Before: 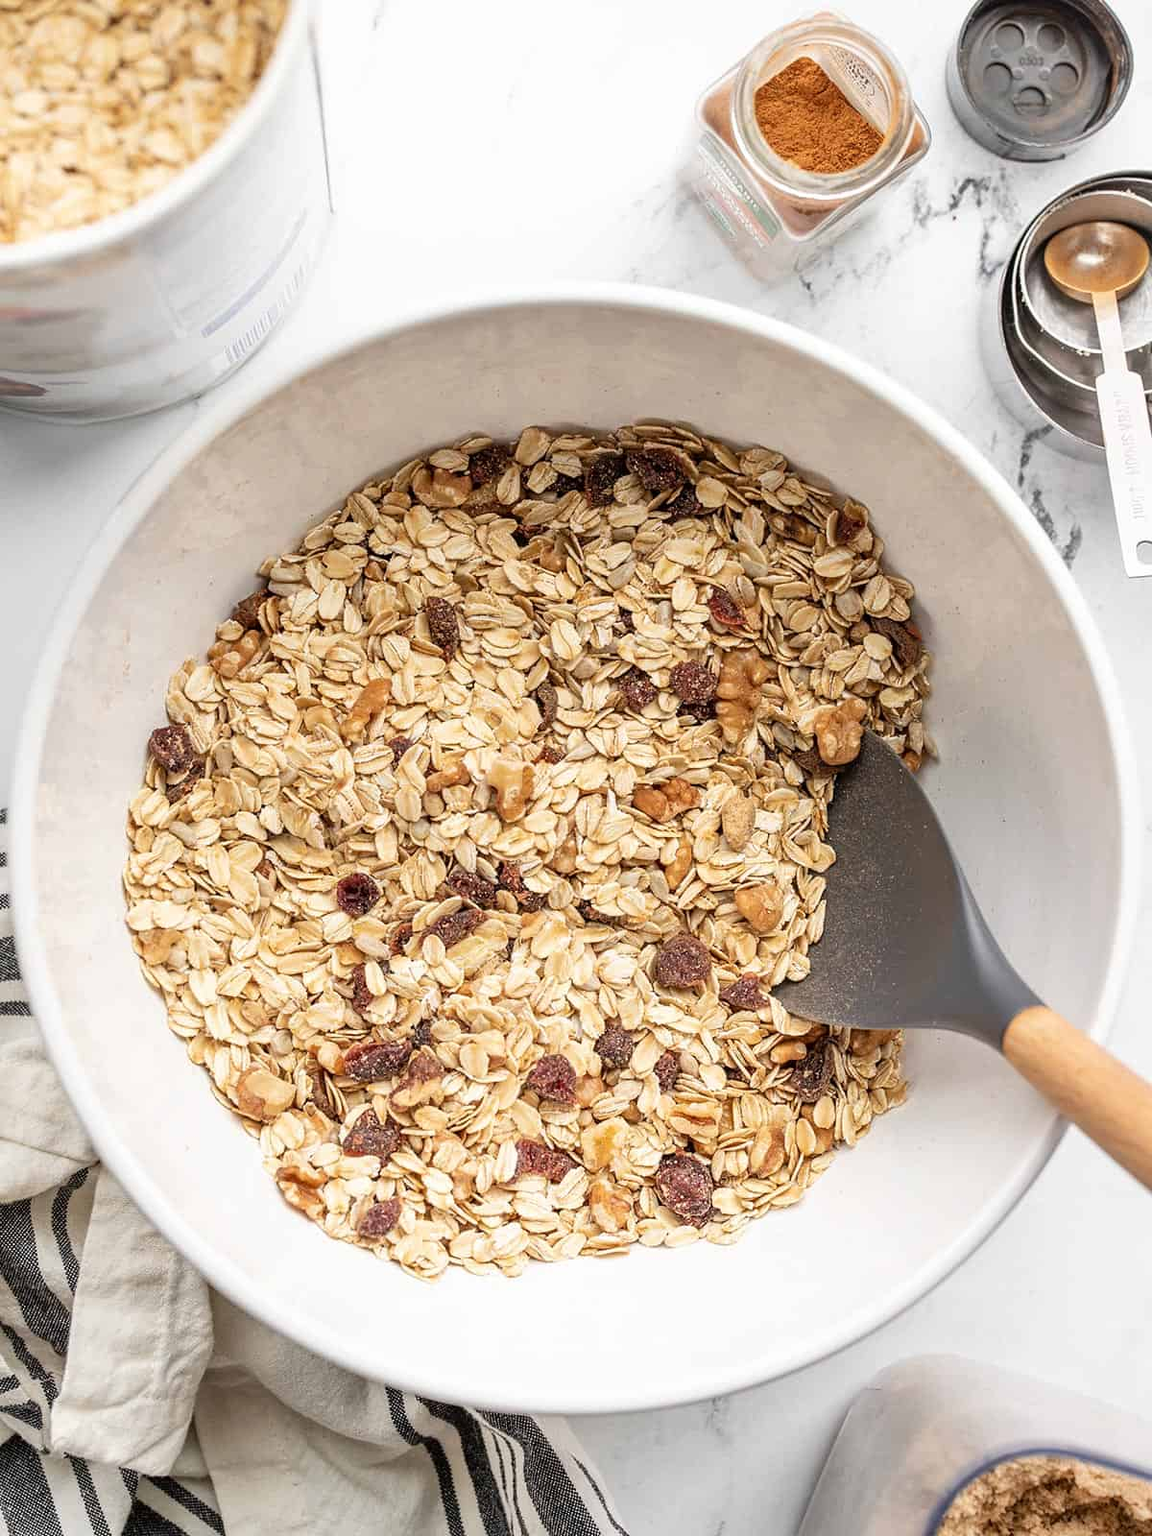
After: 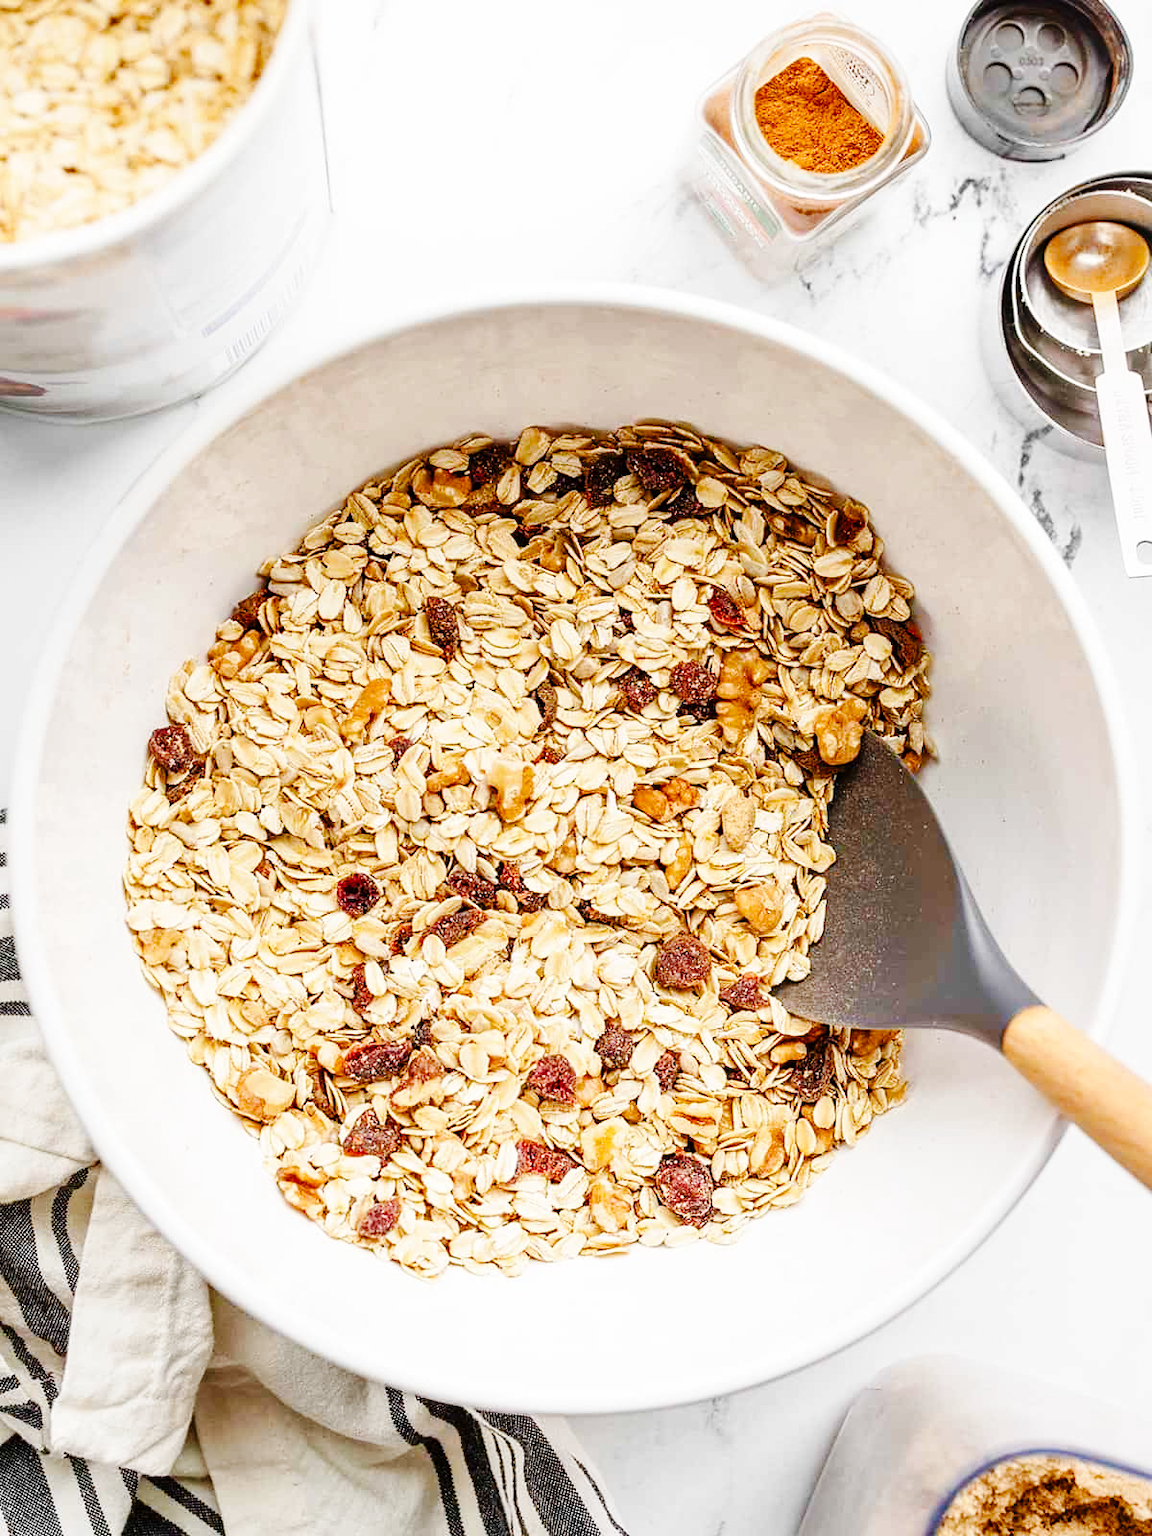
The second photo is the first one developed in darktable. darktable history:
base curve: curves: ch0 [(0, 0) (0.036, 0.025) (0.121, 0.166) (0.206, 0.329) (0.605, 0.79) (1, 1)], preserve colors none
color balance rgb: perceptual saturation grading › global saturation 20%, perceptual saturation grading › highlights -25%, perceptual saturation grading › shadows 50%
